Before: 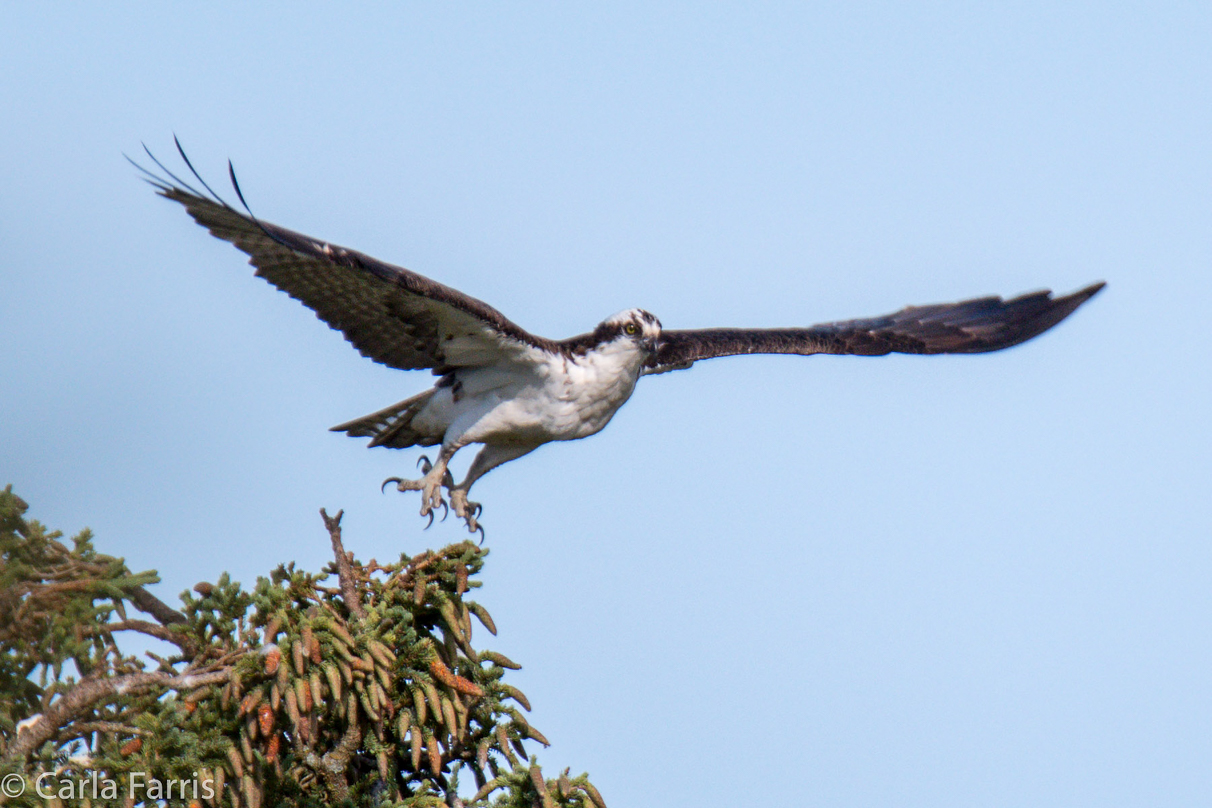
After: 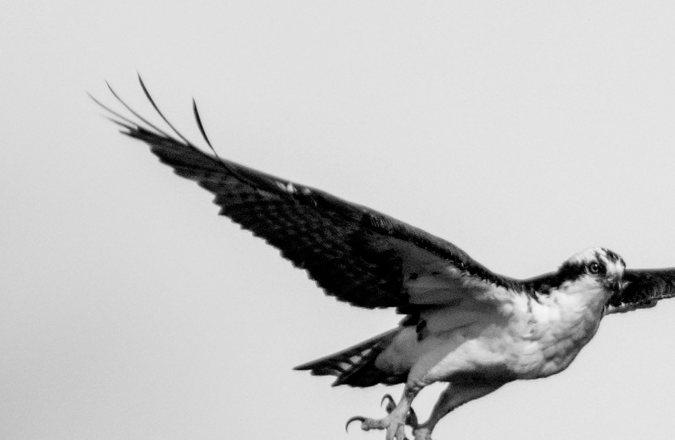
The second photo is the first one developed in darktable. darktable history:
filmic rgb: black relative exposure -4.9 EV, white relative exposure 2.83 EV, hardness 3.7
color calibration: output gray [0.23, 0.37, 0.4, 0], gray › normalize channels true, illuminant as shot in camera, x 0.369, y 0.376, temperature 4327.85 K, gamut compression 0.015
crop and rotate: left 3.036%, top 7.626%, right 41.256%, bottom 37.842%
